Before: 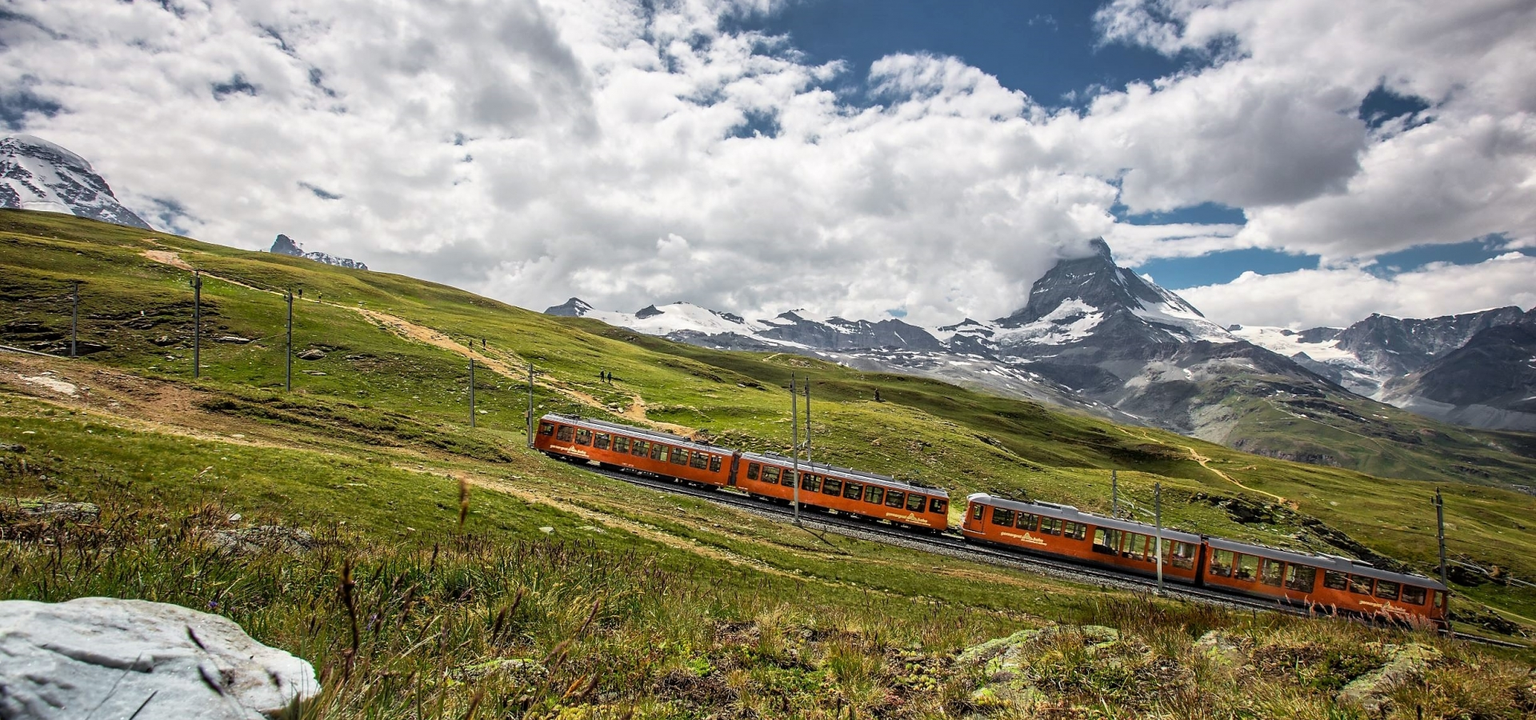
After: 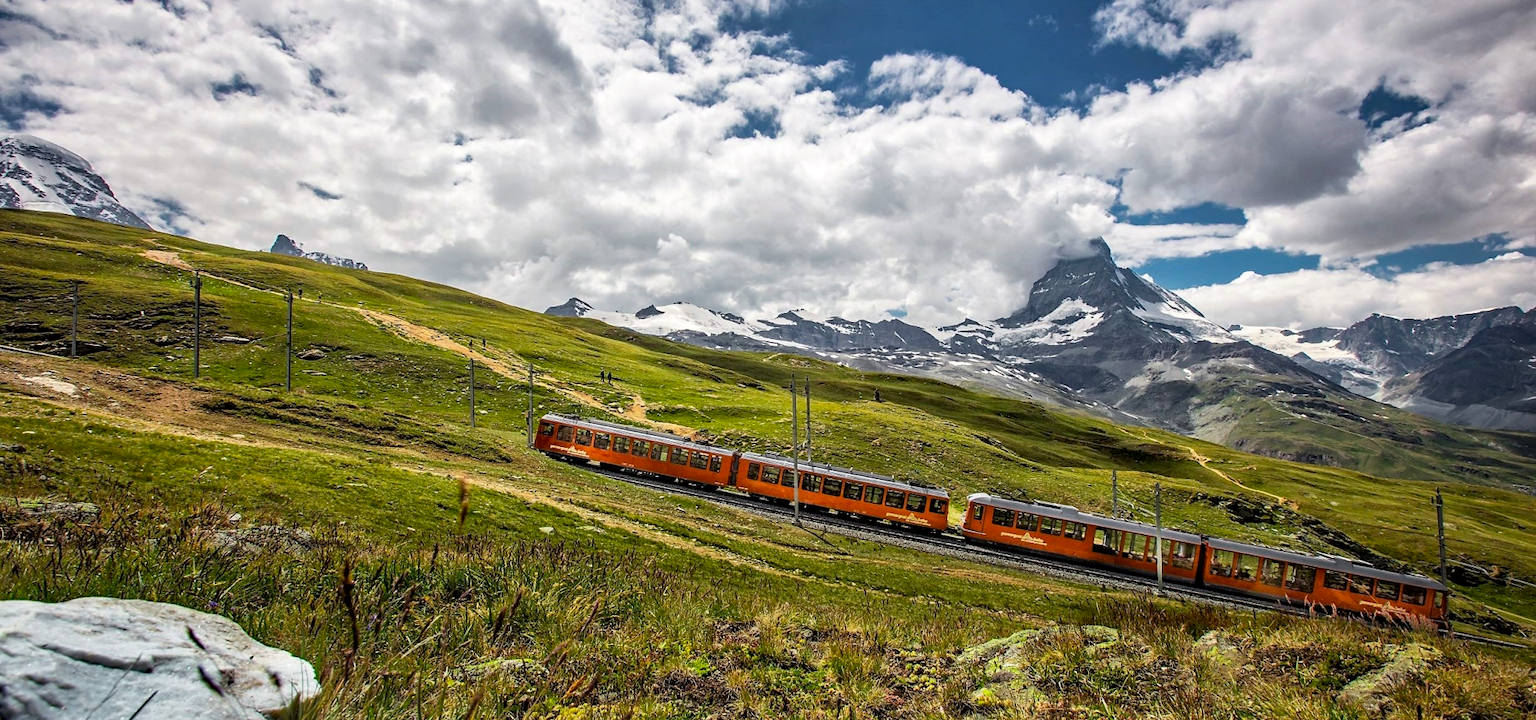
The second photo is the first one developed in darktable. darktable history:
color balance: output saturation 110%
local contrast: mode bilateral grid, contrast 20, coarseness 50, detail 120%, midtone range 0.2
haze removal: adaptive false
